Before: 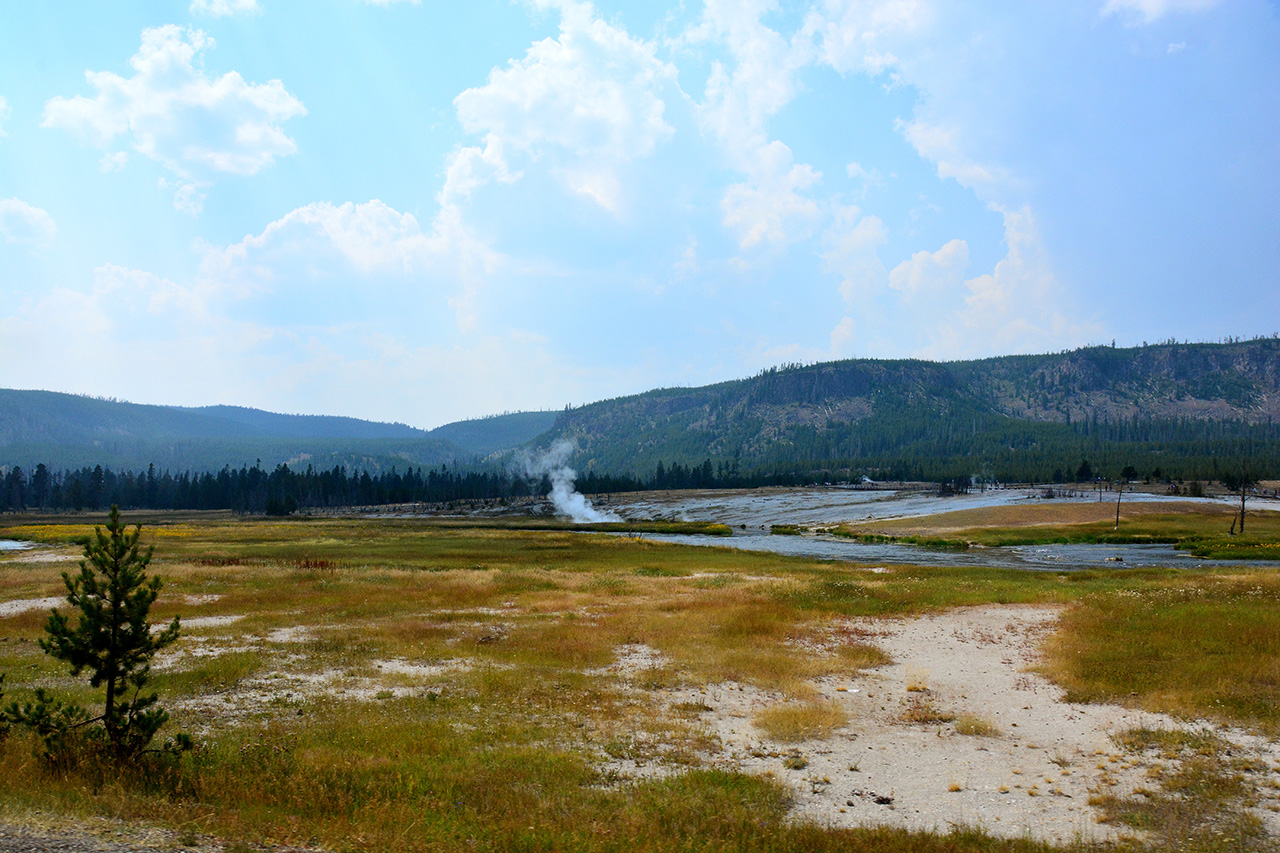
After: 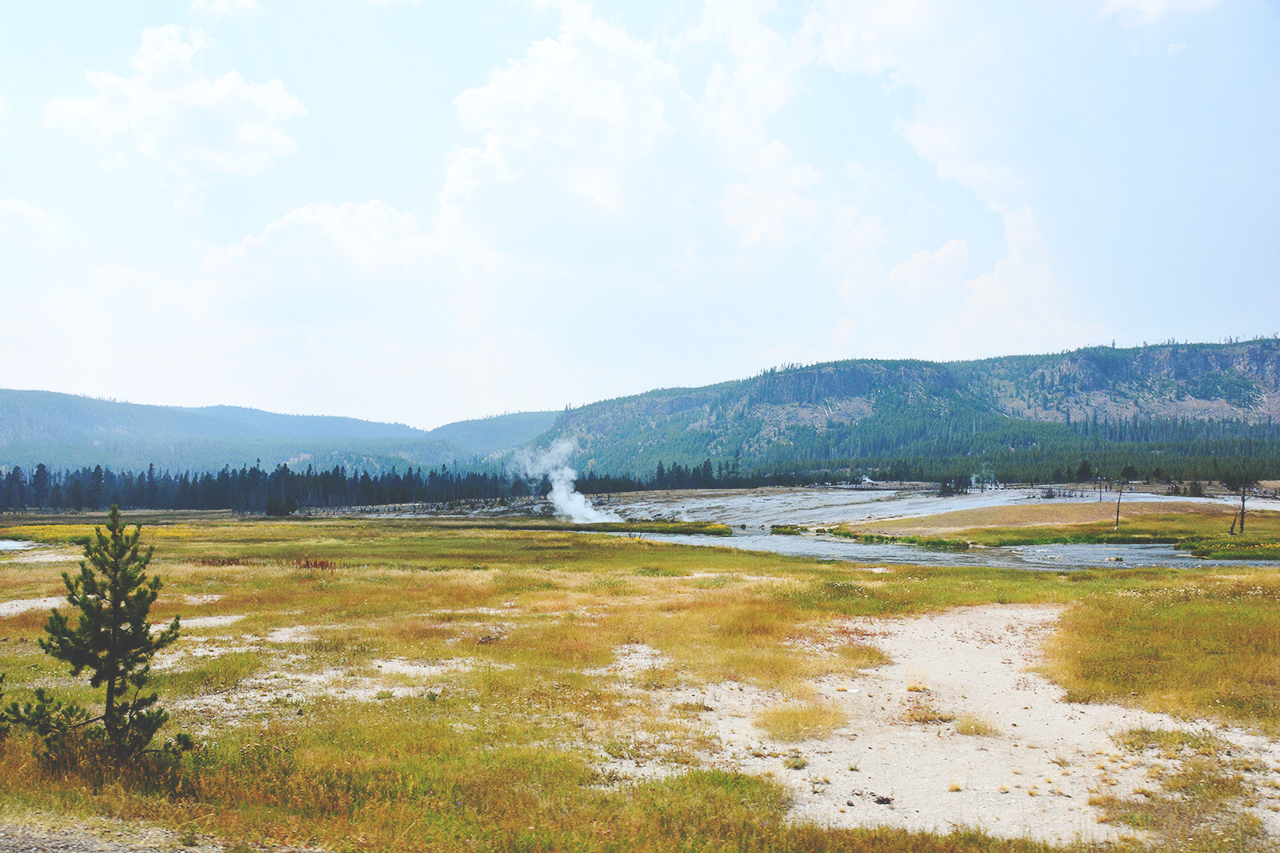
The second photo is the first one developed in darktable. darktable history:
exposure: black level correction -0.015, compensate exposure bias true, compensate highlight preservation false
base curve: curves: ch0 [(0, 0.007) (0.028, 0.063) (0.121, 0.311) (0.46, 0.743) (0.859, 0.957) (1, 1)], preserve colors none
